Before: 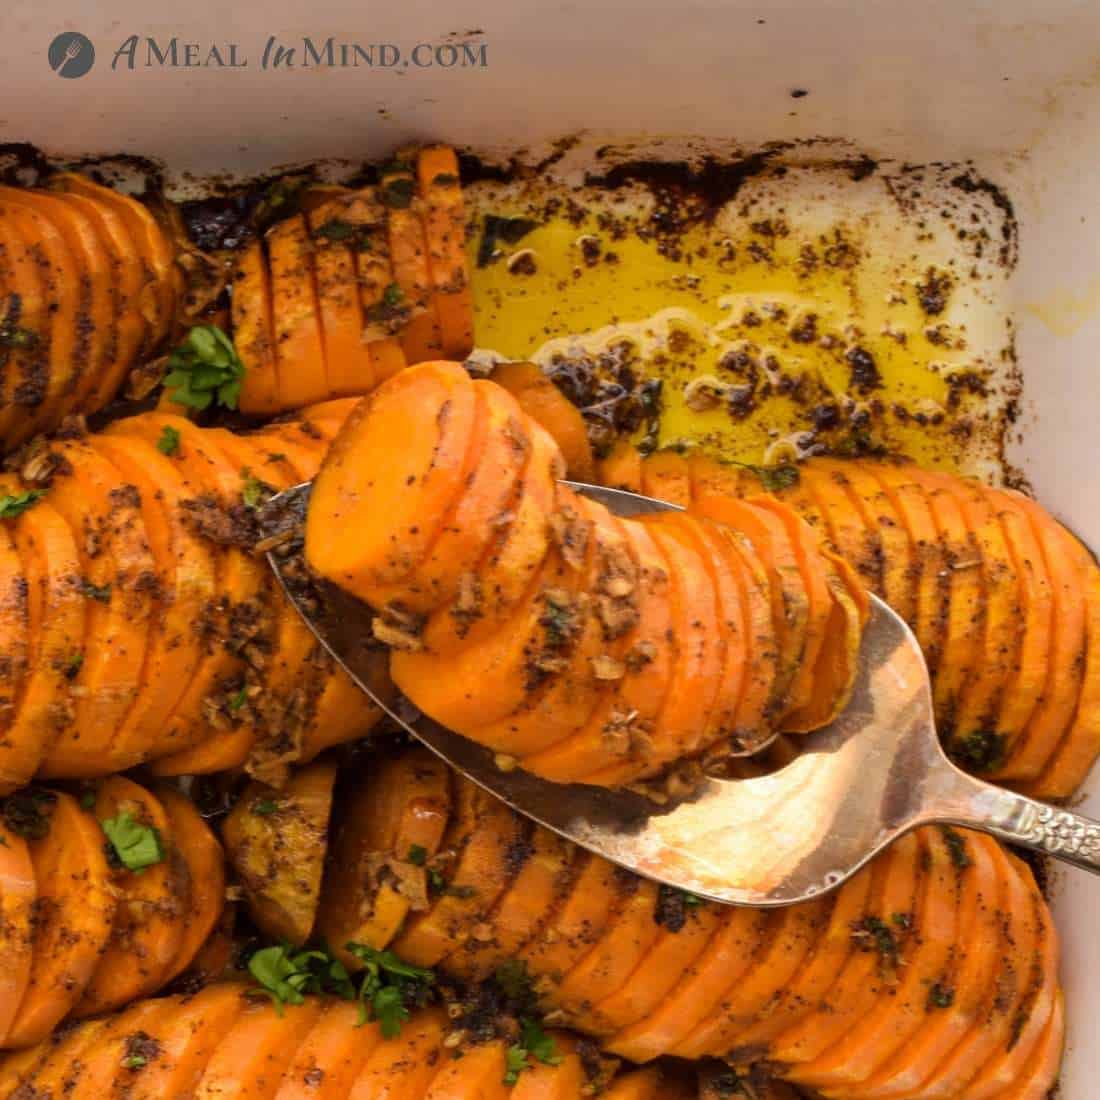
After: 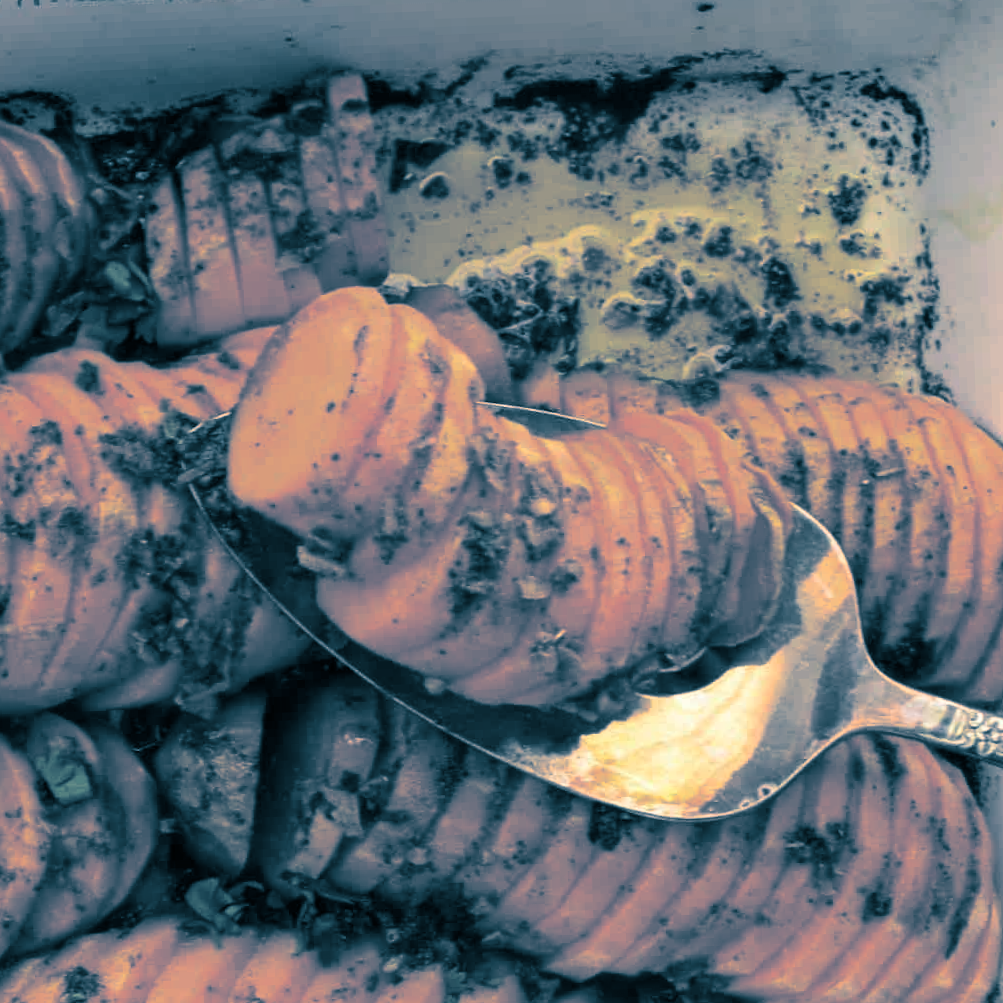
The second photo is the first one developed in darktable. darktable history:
white balance: red 1, blue 1
shadows and highlights: shadows -30, highlights 30
crop and rotate: angle 1.96°, left 5.673%, top 5.673%
split-toning: shadows › hue 212.4°, balance -70
